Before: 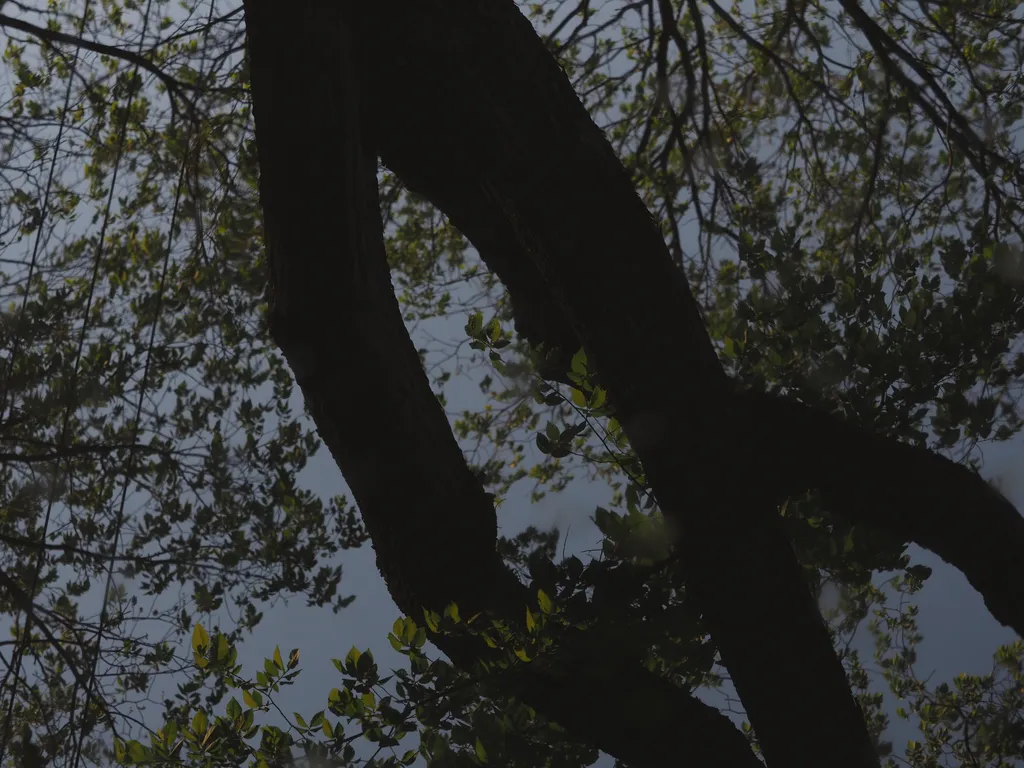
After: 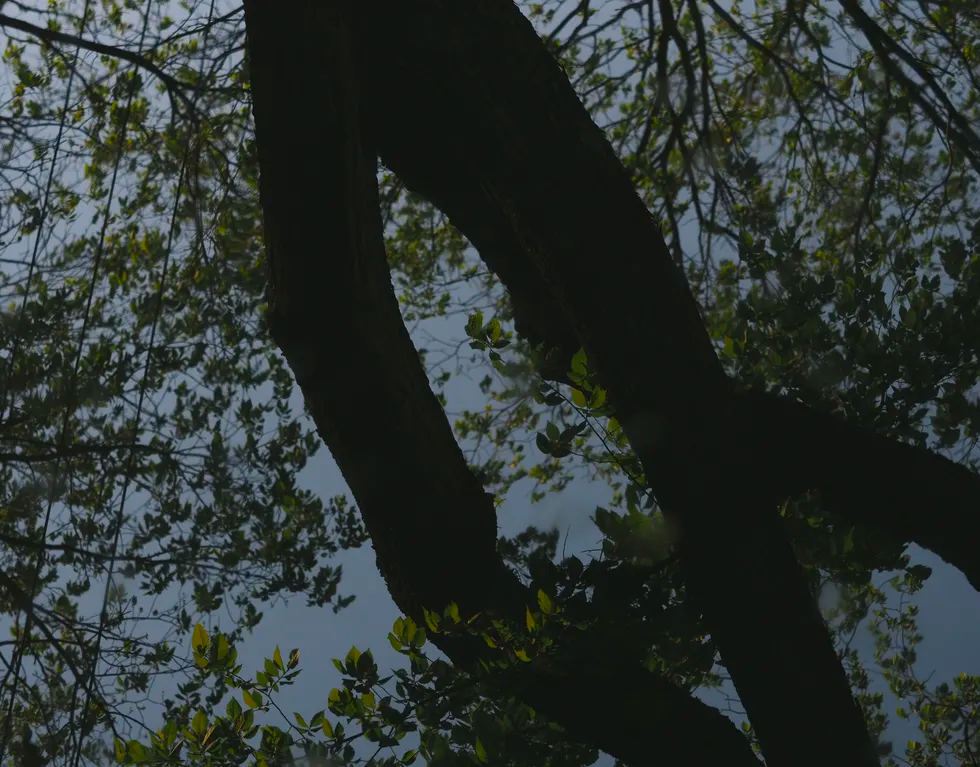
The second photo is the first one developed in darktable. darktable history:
crop: right 4.295%, bottom 0.039%
color balance rgb: shadows lift › luminance -7.591%, shadows lift › chroma 2.105%, shadows lift › hue 167.05°, perceptual saturation grading › global saturation 30.478%, perceptual brilliance grading › highlights 8.207%, perceptual brilliance grading › mid-tones 3.039%, perceptual brilliance grading › shadows 1.973%
